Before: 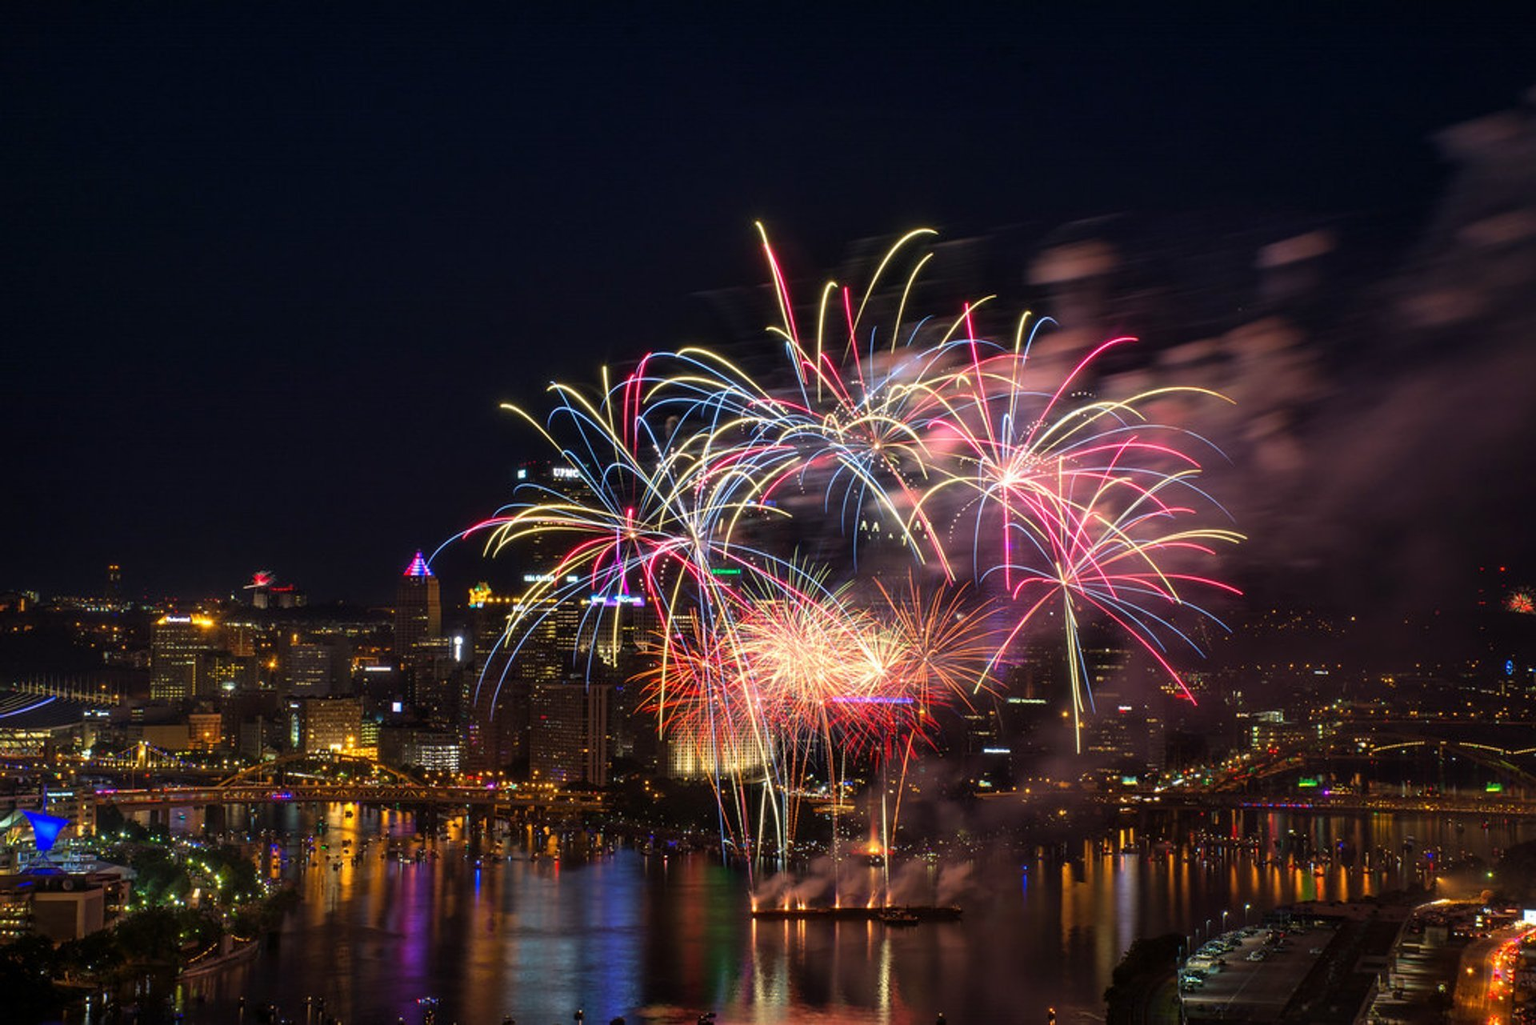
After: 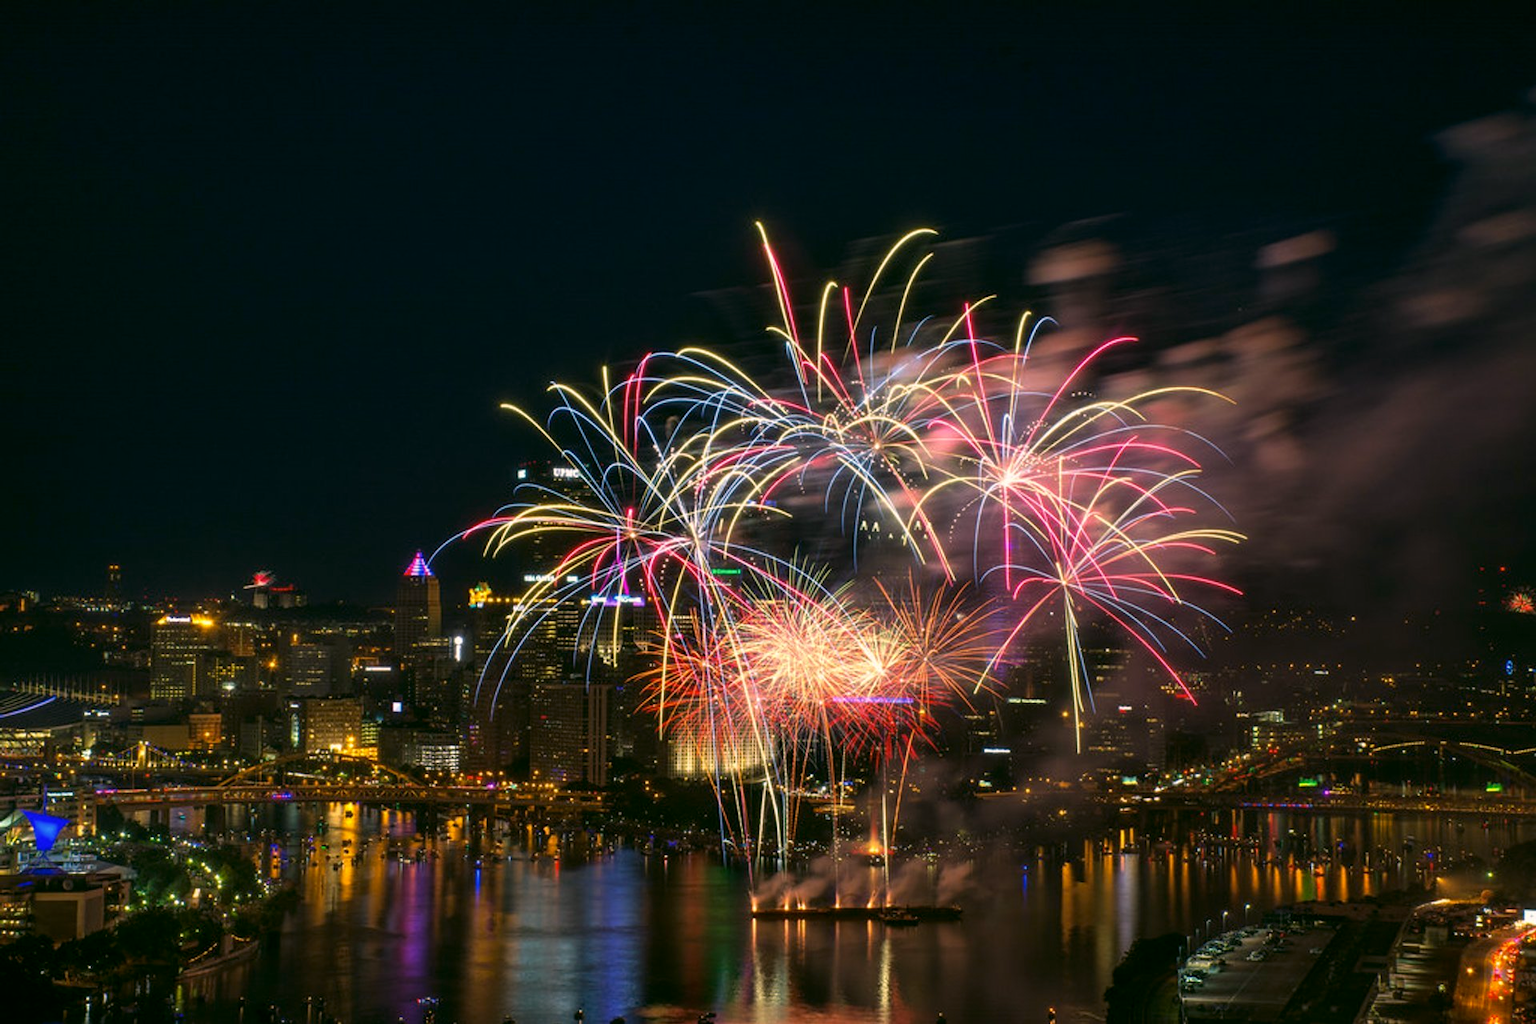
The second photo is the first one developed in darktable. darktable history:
color correction: highlights a* 4.4, highlights b* 4.93, shadows a* -8.19, shadows b* 4.95
